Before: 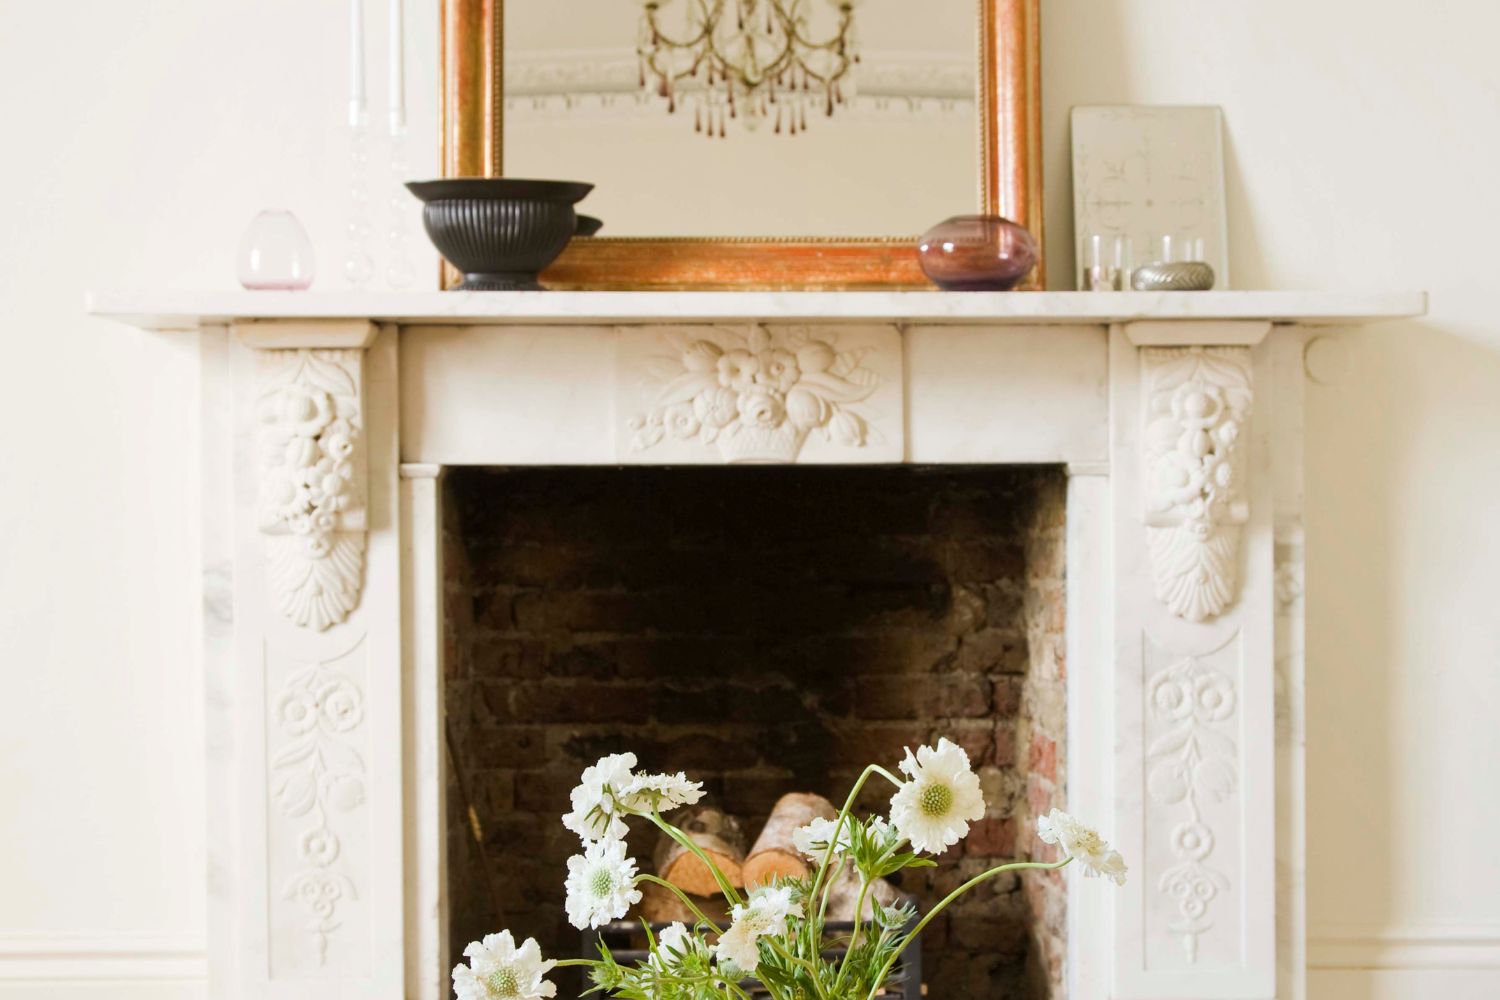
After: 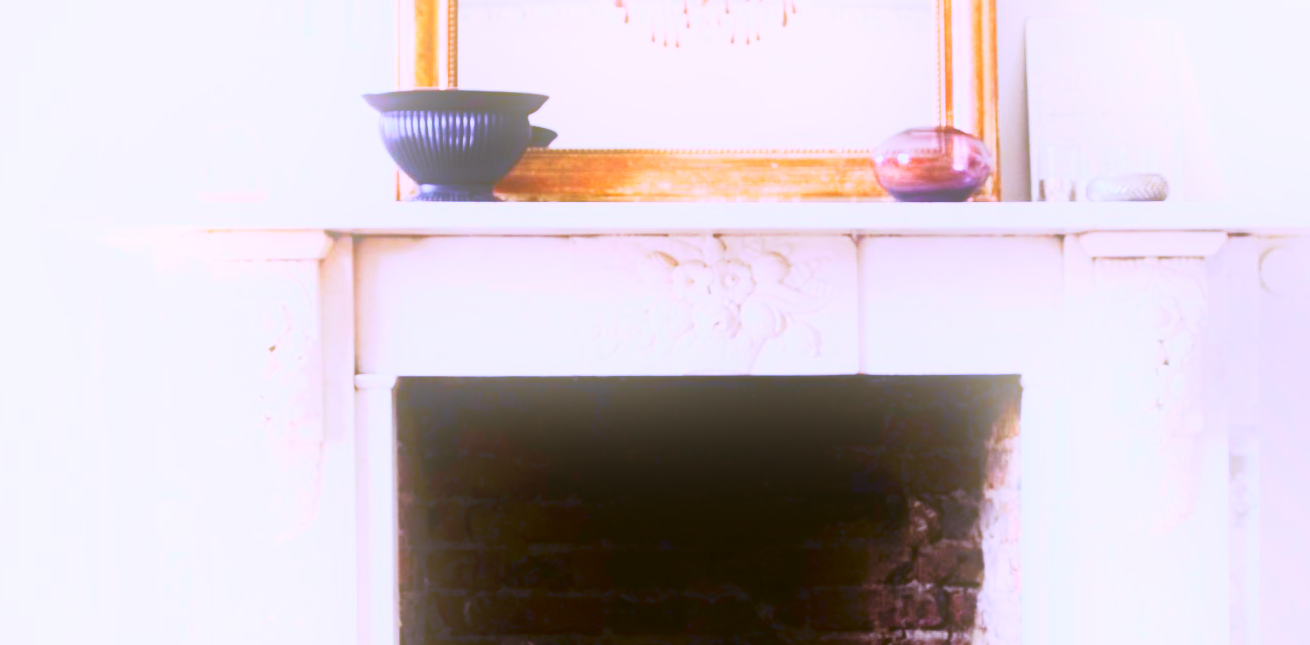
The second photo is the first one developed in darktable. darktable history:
crop: left 3.015%, top 8.969%, right 9.647%, bottom 26.457%
tone curve: curves: ch0 [(0, 0) (0.003, 0.049) (0.011, 0.052) (0.025, 0.061) (0.044, 0.08) (0.069, 0.101) (0.1, 0.119) (0.136, 0.139) (0.177, 0.172) (0.224, 0.222) (0.277, 0.292) (0.335, 0.367) (0.399, 0.444) (0.468, 0.538) (0.543, 0.623) (0.623, 0.713) (0.709, 0.784) (0.801, 0.844) (0.898, 0.916) (1, 1)], preserve colors none
contrast brightness saturation: contrast 0.4, brightness 0.05, saturation 0.25
white balance: red 0.98, blue 1.61
bloom: size 15%, threshold 97%, strength 7%
color balance rgb: perceptual saturation grading › global saturation -0.31%, global vibrance -8%, contrast -13%, saturation formula JzAzBz (2021)
